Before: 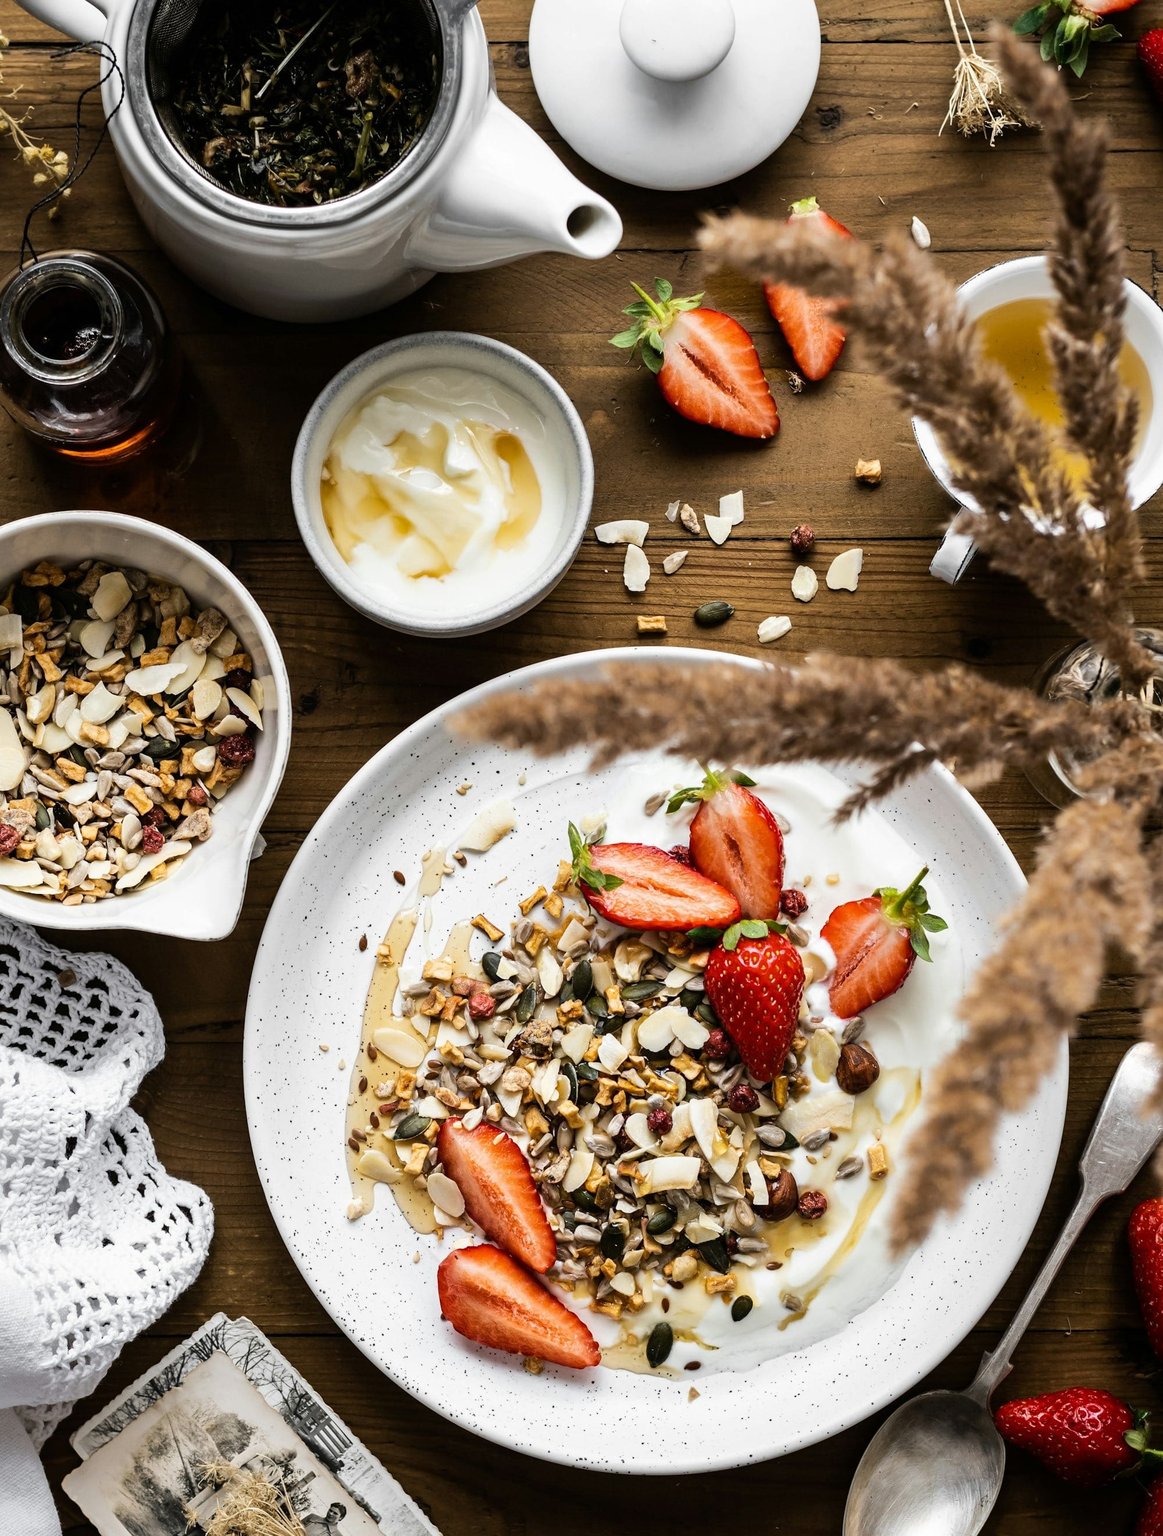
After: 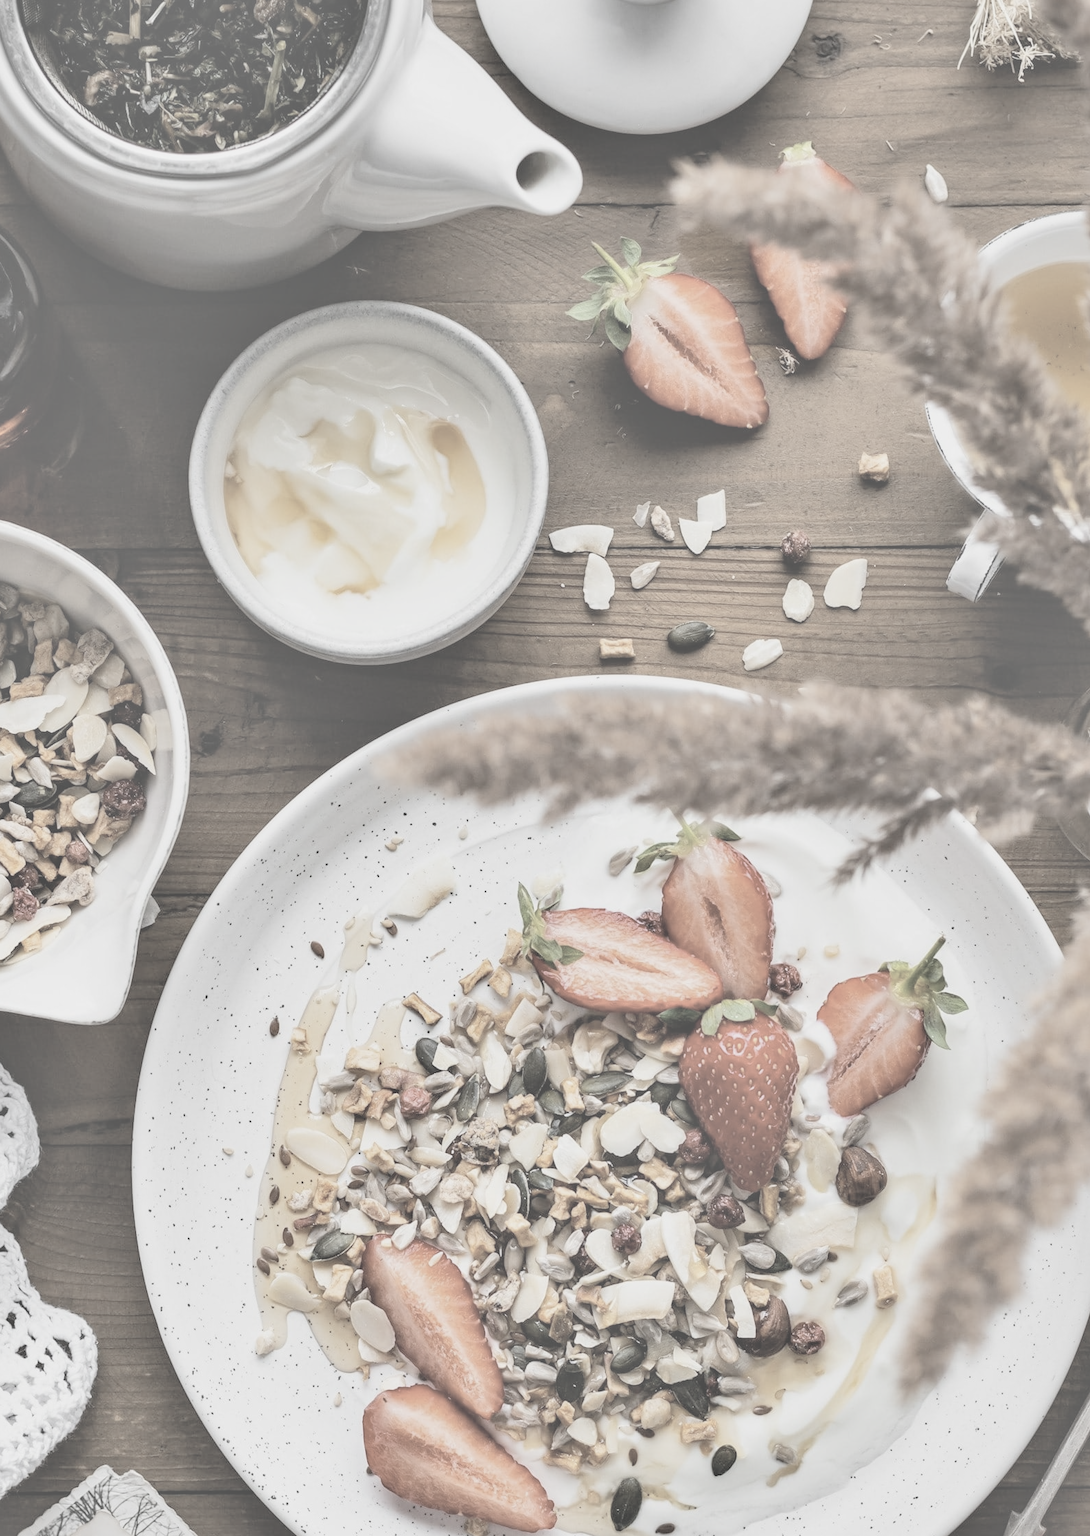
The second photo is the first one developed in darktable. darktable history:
contrast brightness saturation: contrast -0.325, brightness 0.748, saturation -0.792
exposure: exposure 0.296 EV, compensate highlight preservation false
shadows and highlights: soften with gaussian
crop: left 11.351%, top 5.093%, right 9.565%, bottom 10.624%
